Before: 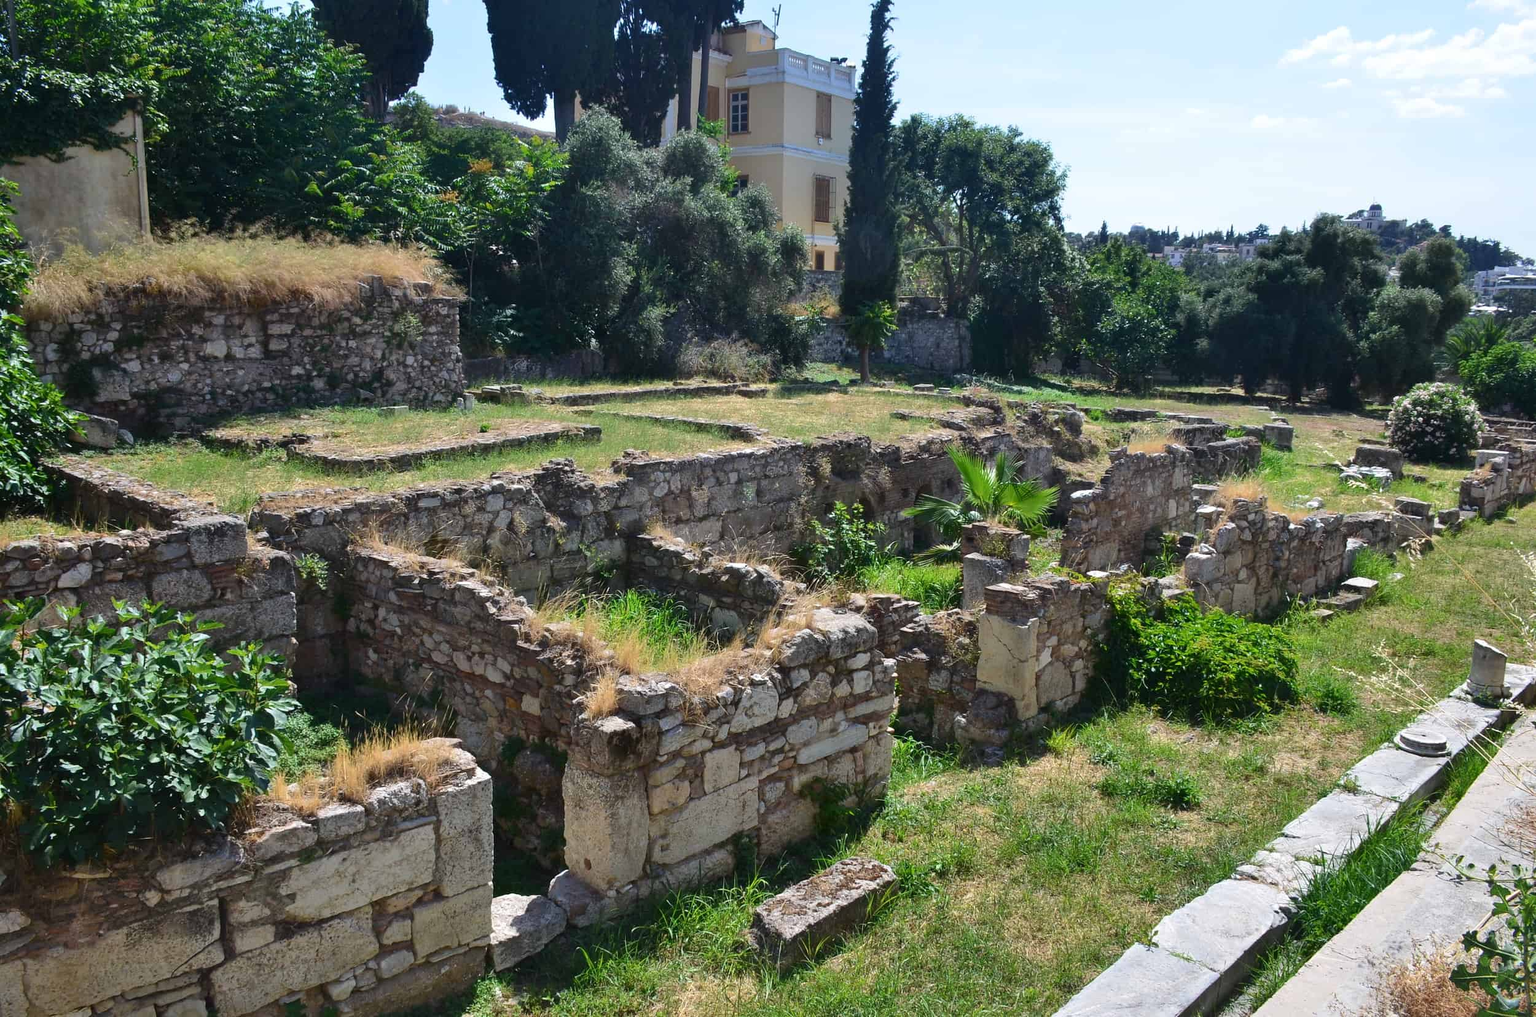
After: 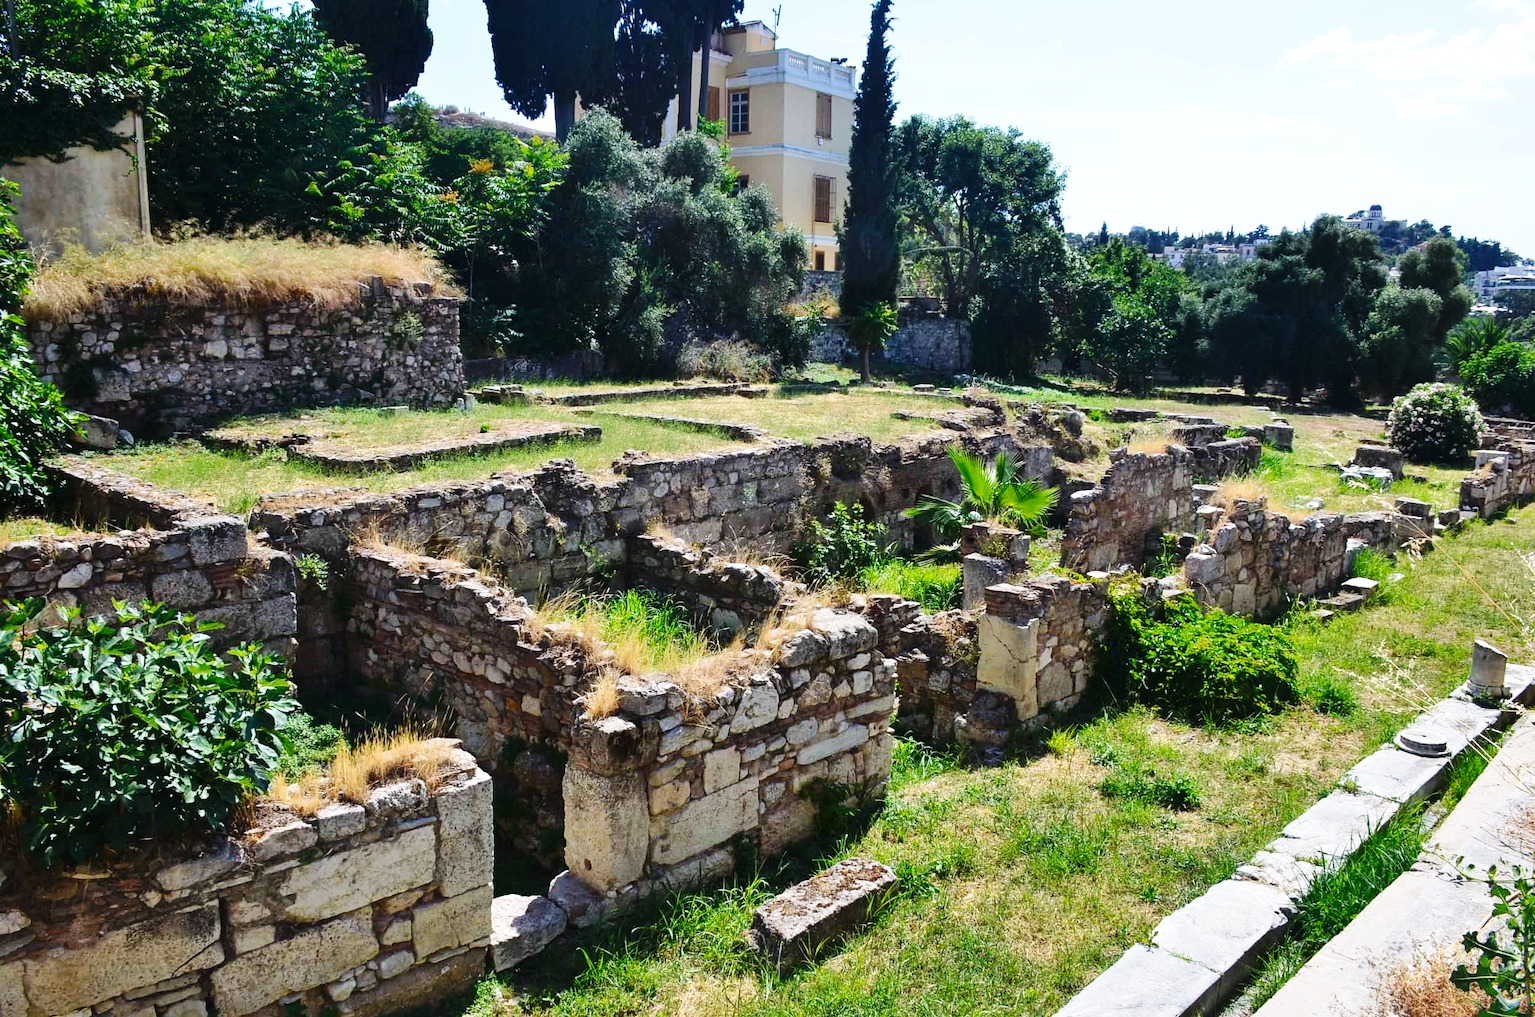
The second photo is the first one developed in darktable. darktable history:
base curve: curves: ch0 [(0, 0) (0.032, 0.025) (0.121, 0.166) (0.206, 0.329) (0.605, 0.79) (1, 1)], preserve colors none
contrast brightness saturation: saturation -0.048
color balance rgb: perceptual saturation grading › global saturation 0.453%, global vibrance 26.382%, contrast 6.147%
